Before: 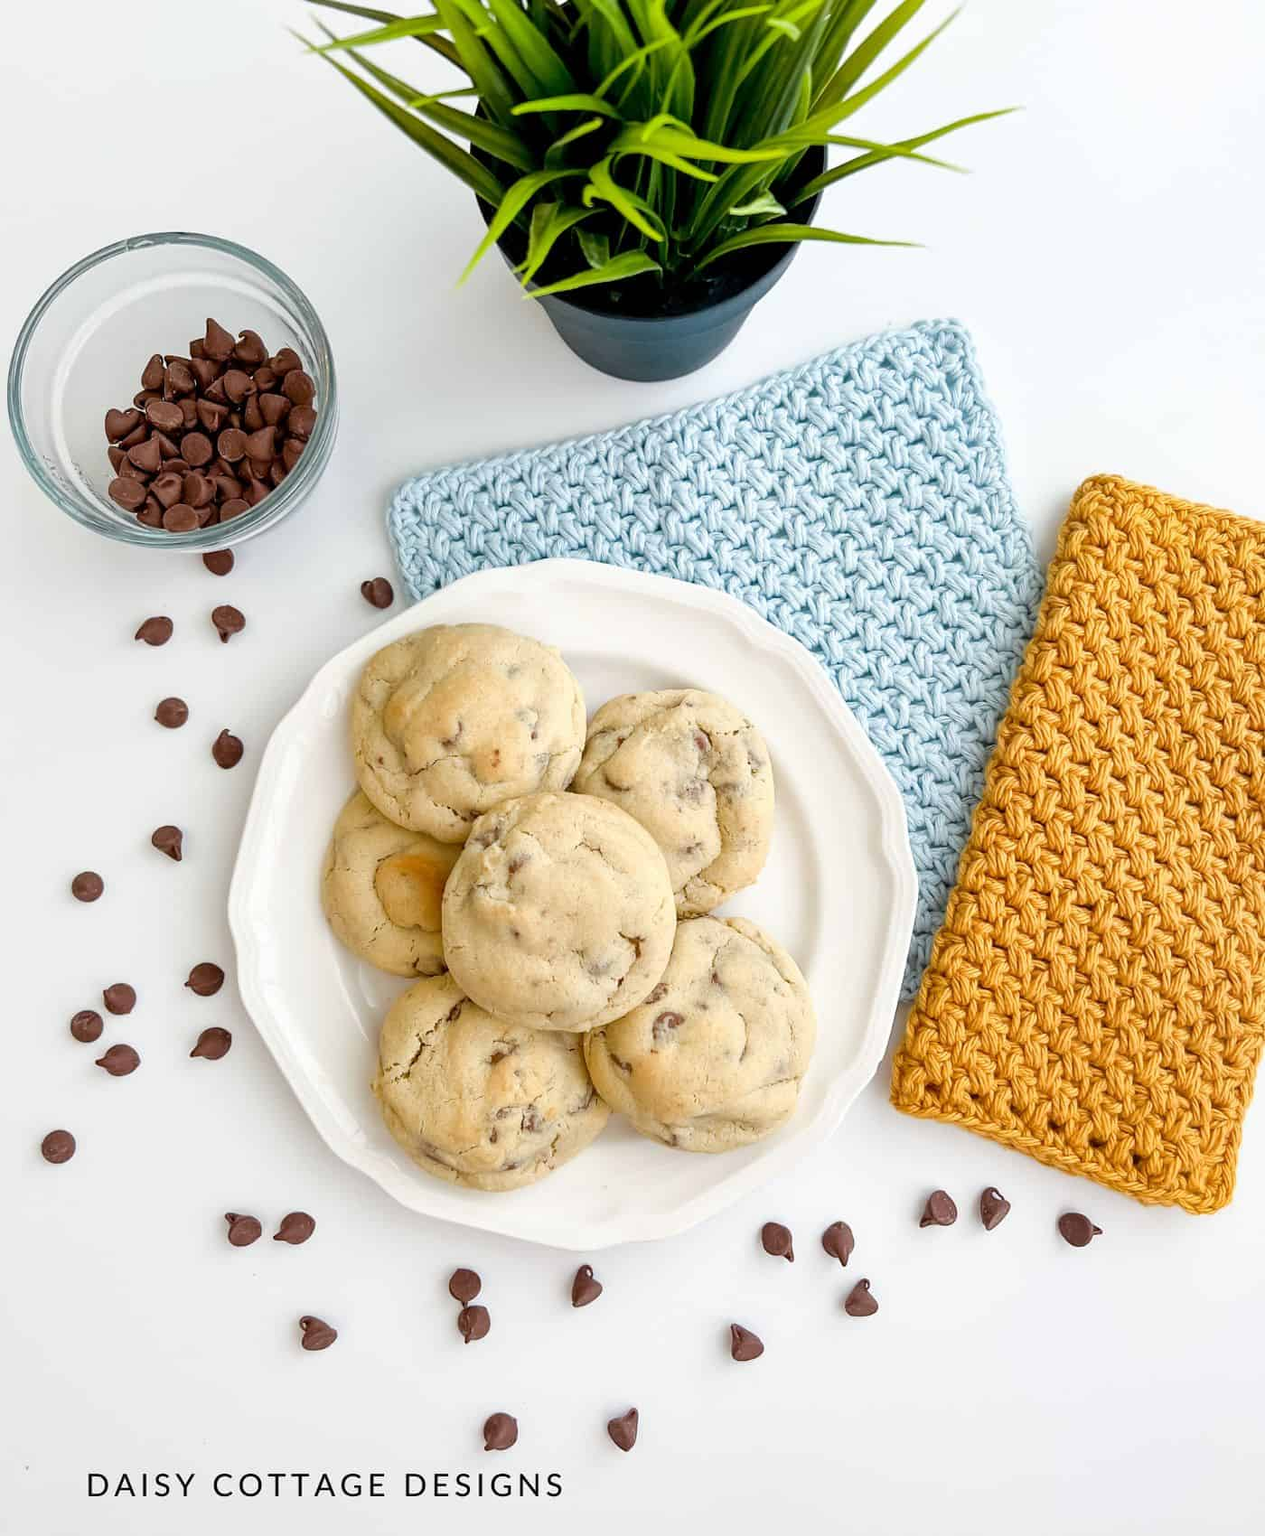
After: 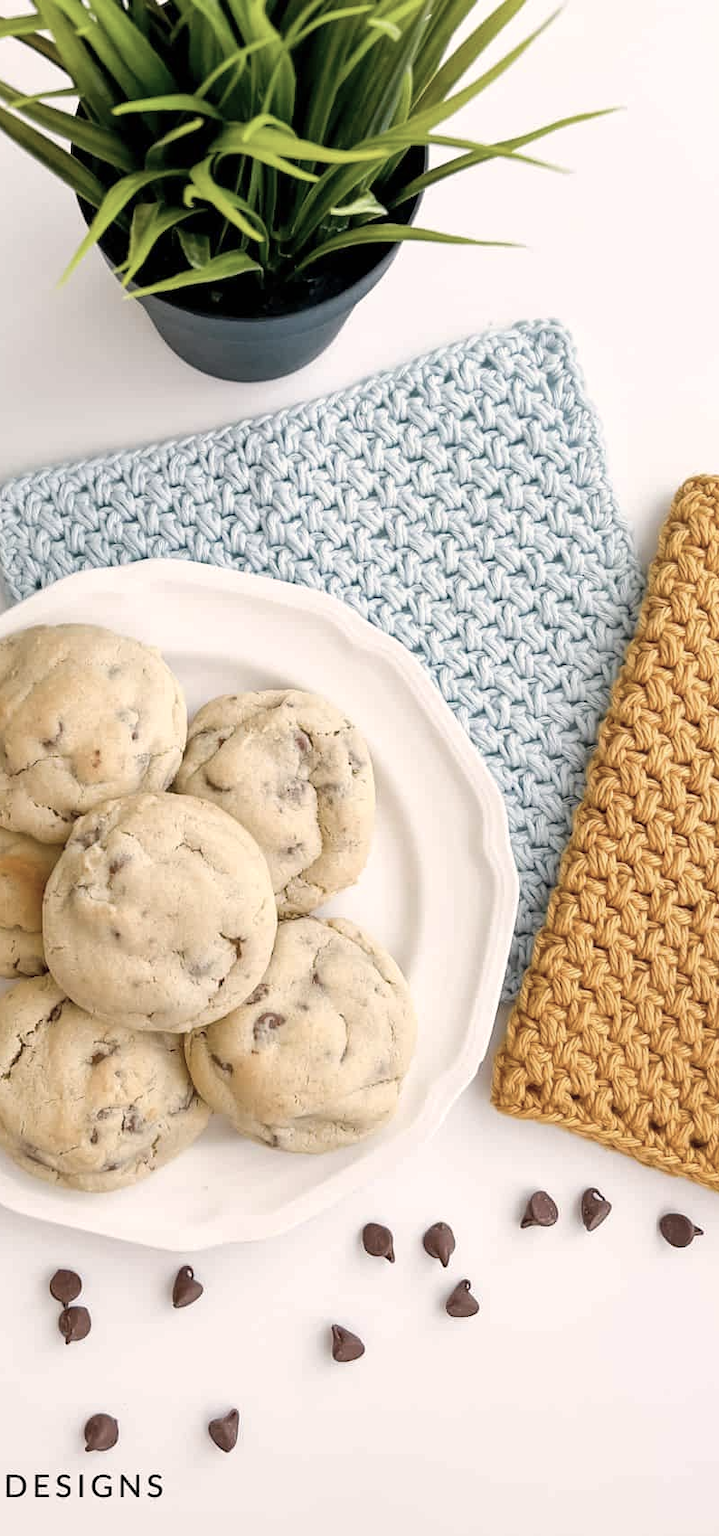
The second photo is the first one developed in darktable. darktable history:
crop: left 31.586%, top 0.024%, right 11.509%
color correction: highlights a* 5.6, highlights b* 5.2, saturation 0.648
tone equalizer: edges refinement/feathering 500, mask exposure compensation -1.57 EV, preserve details no
